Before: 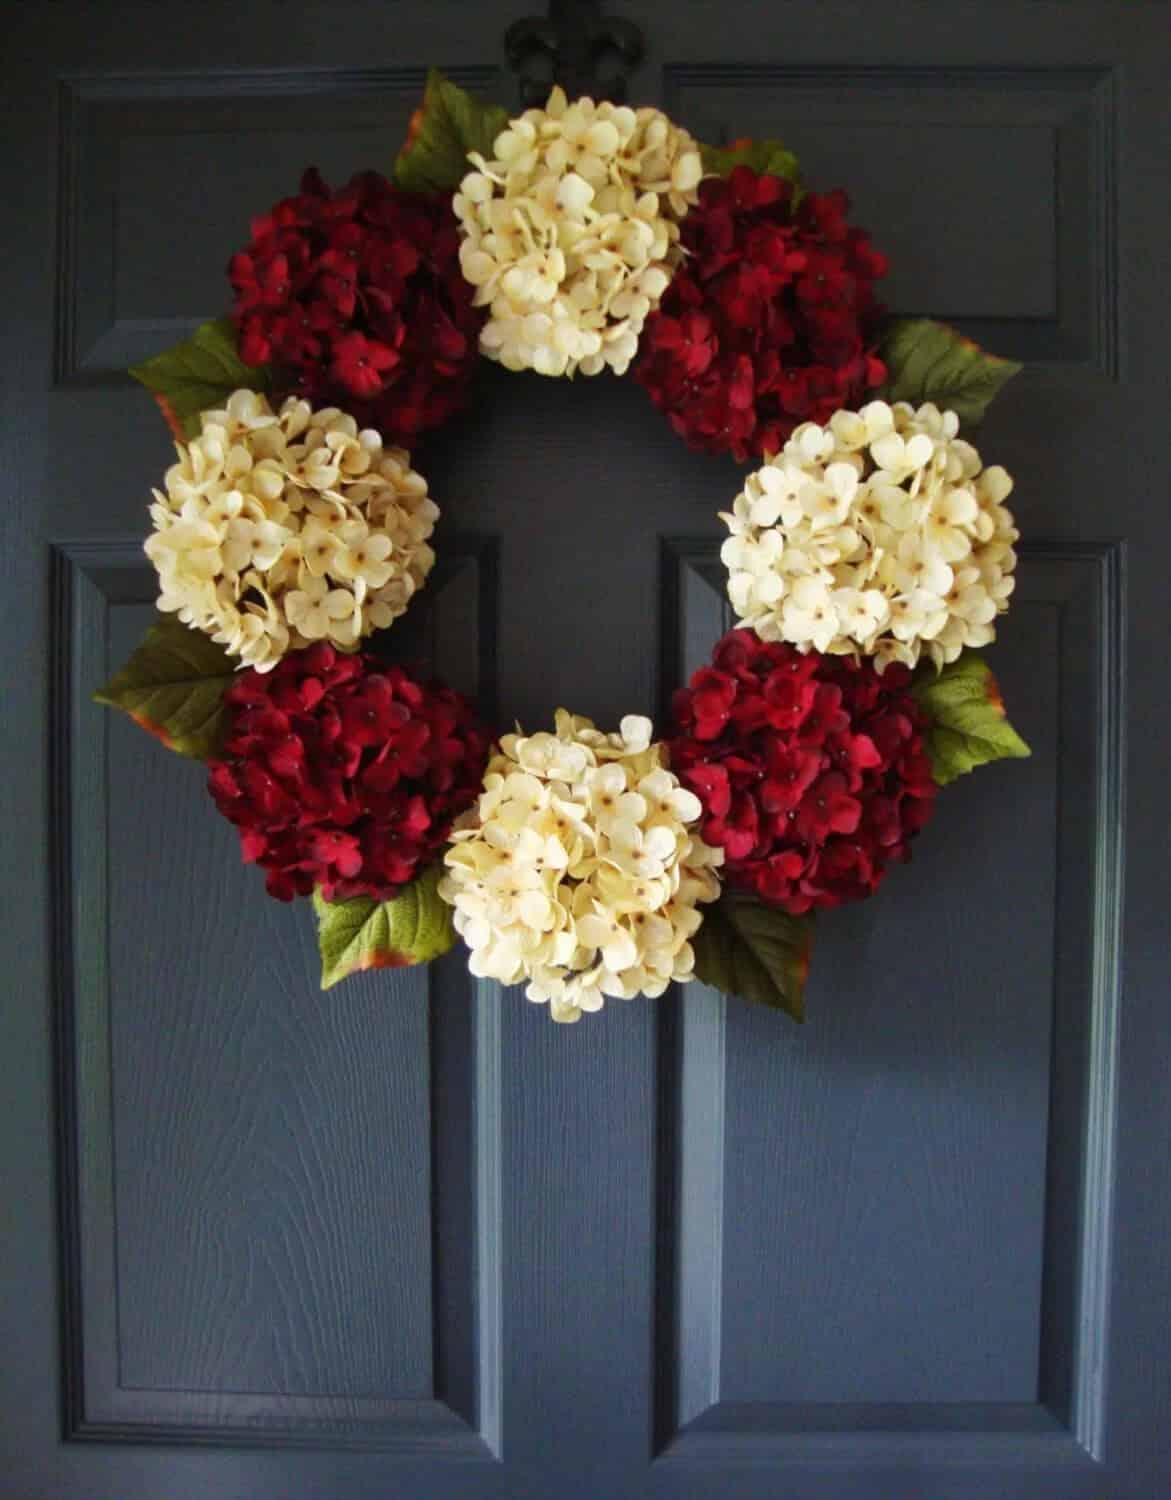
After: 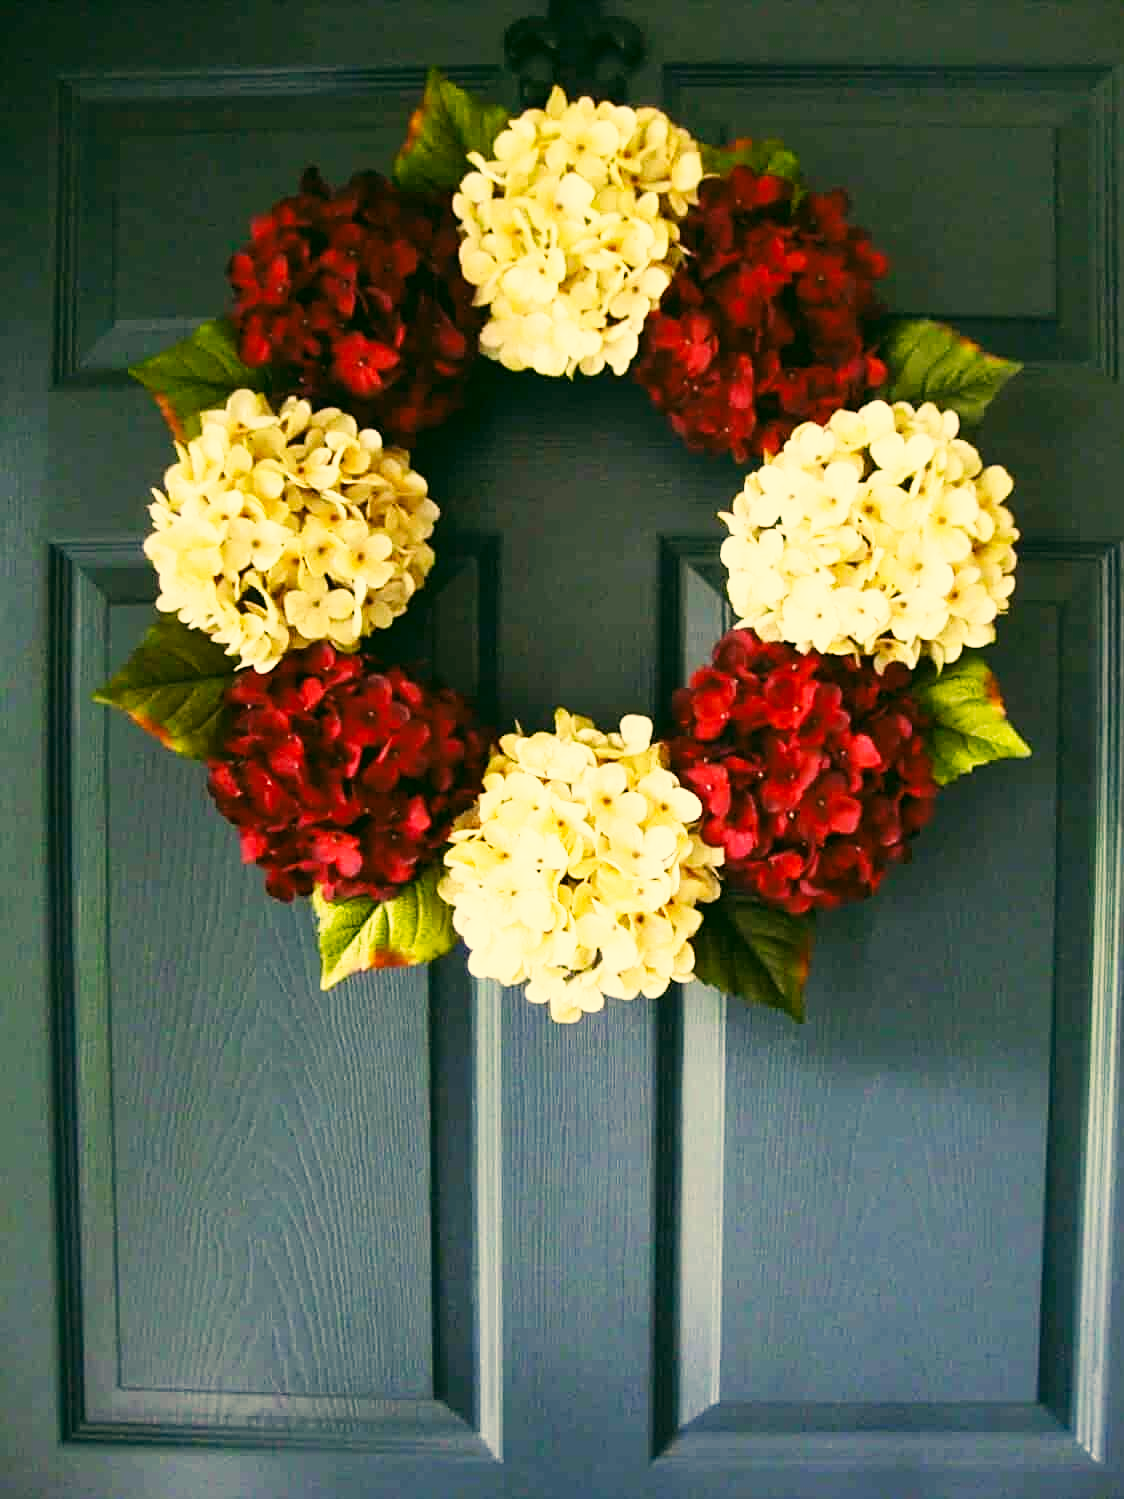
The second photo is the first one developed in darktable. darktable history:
crop: right 4.003%, bottom 0.044%
color correction: highlights a* 5.2, highlights b* 24.54, shadows a* -16.32, shadows b* 3.8
base curve: curves: ch0 [(0, 0) (0.018, 0.026) (0.143, 0.37) (0.33, 0.731) (0.458, 0.853) (0.735, 0.965) (0.905, 0.986) (1, 1)], preserve colors none
sharpen: on, module defaults
